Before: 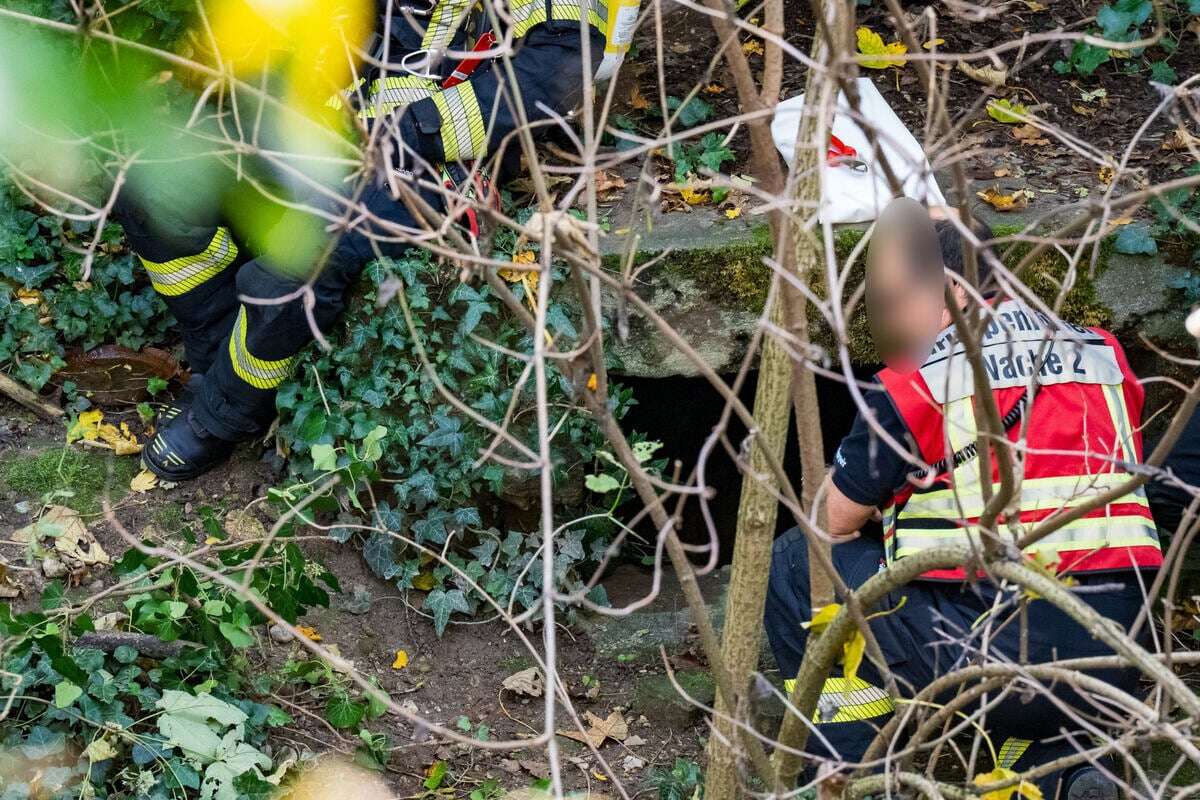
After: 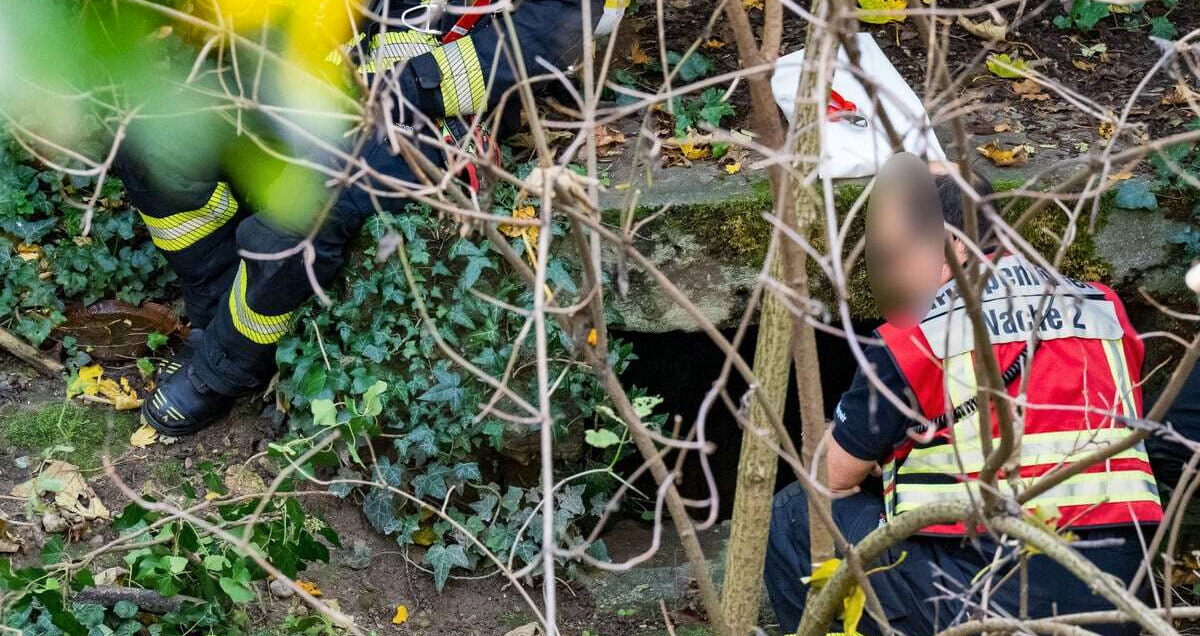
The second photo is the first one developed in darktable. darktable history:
shadows and highlights: soften with gaussian
crop and rotate: top 5.662%, bottom 14.748%
